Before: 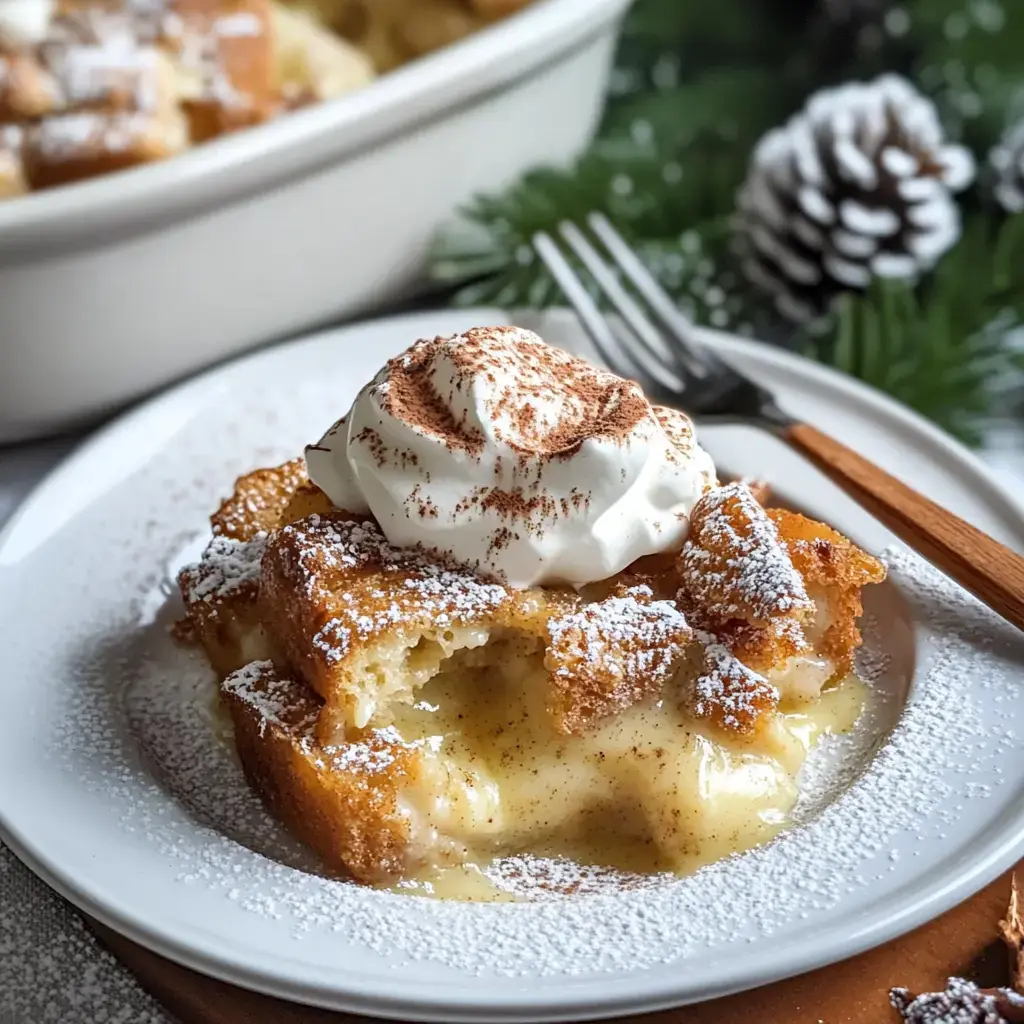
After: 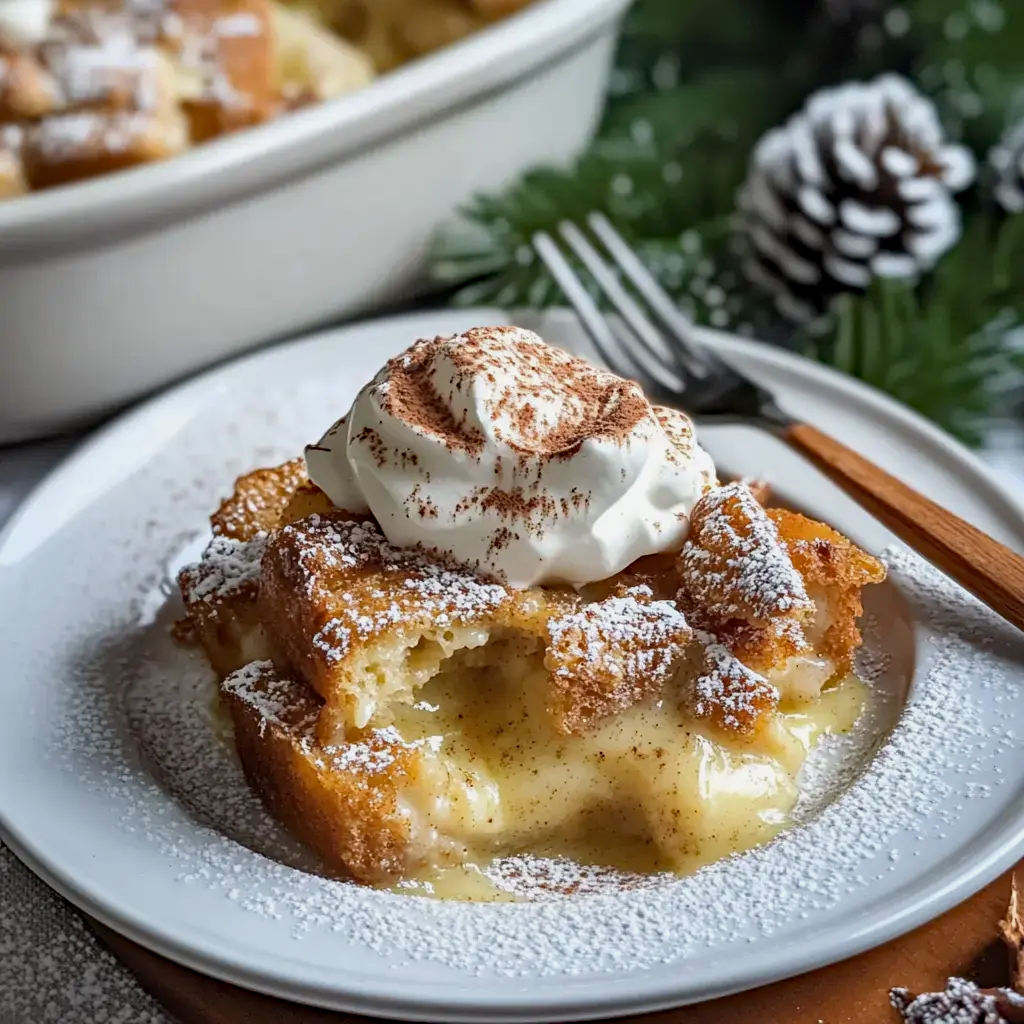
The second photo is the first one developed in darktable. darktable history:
tone equalizer: edges refinement/feathering 500, mask exposure compensation -1.57 EV, preserve details guided filter
haze removal: adaptive false
exposure: exposure -0.155 EV, compensate highlight preservation false
